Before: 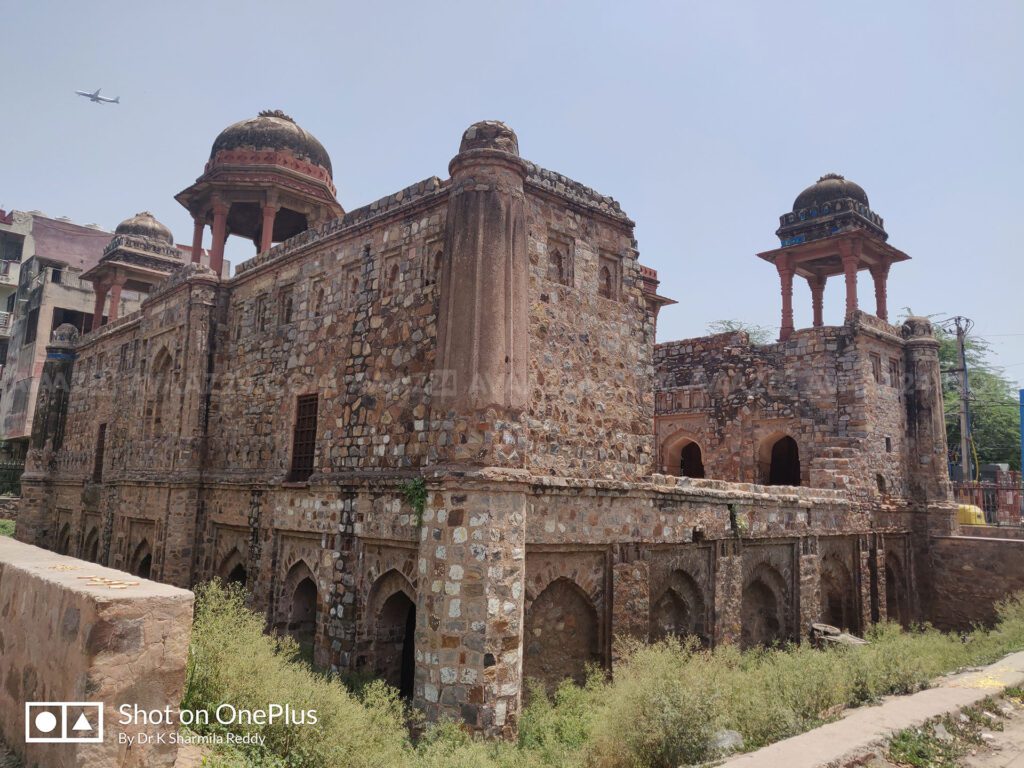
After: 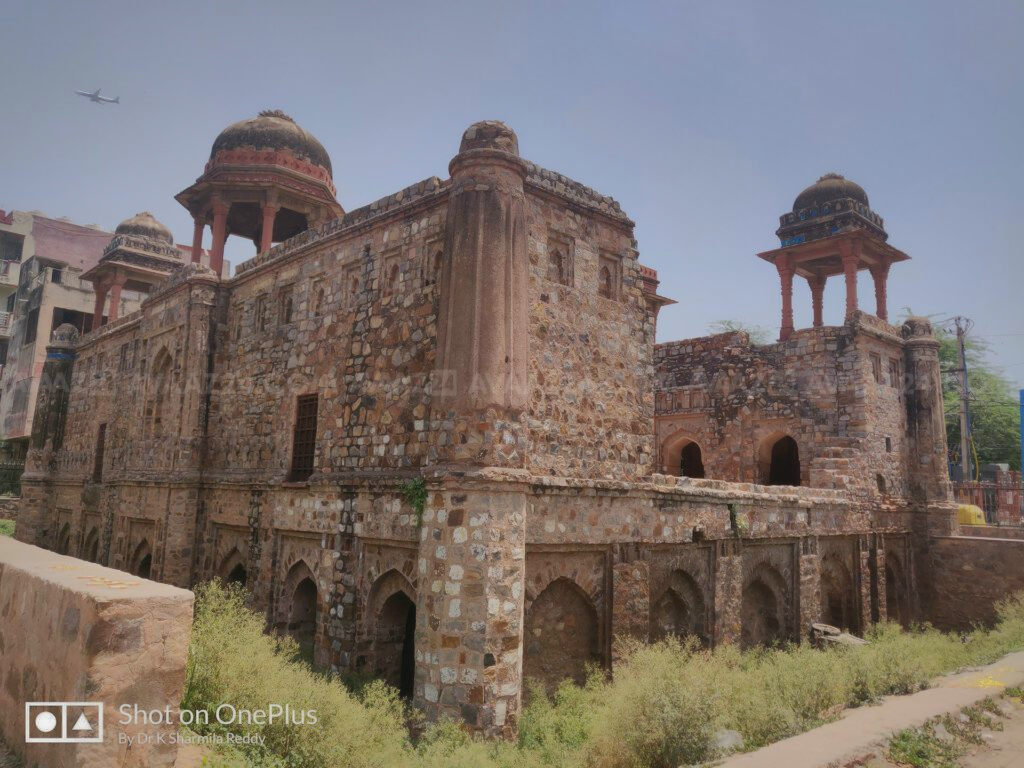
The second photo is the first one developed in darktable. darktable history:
contrast brightness saturation: contrast 0.05
contrast equalizer: octaves 7, y [[0.502, 0.505, 0.512, 0.529, 0.564, 0.588], [0.5 ×6], [0.502, 0.505, 0.512, 0.529, 0.564, 0.588], [0, 0.001, 0.001, 0.004, 0.008, 0.011], [0, 0.001, 0.001, 0.004, 0.008, 0.011]], mix -1
shadows and highlights: shadows 38.43, highlights -74.54
color balance: mode lift, gamma, gain (sRGB), lift [1, 0.99, 1.01, 0.992], gamma [1, 1.037, 0.974, 0.963]
